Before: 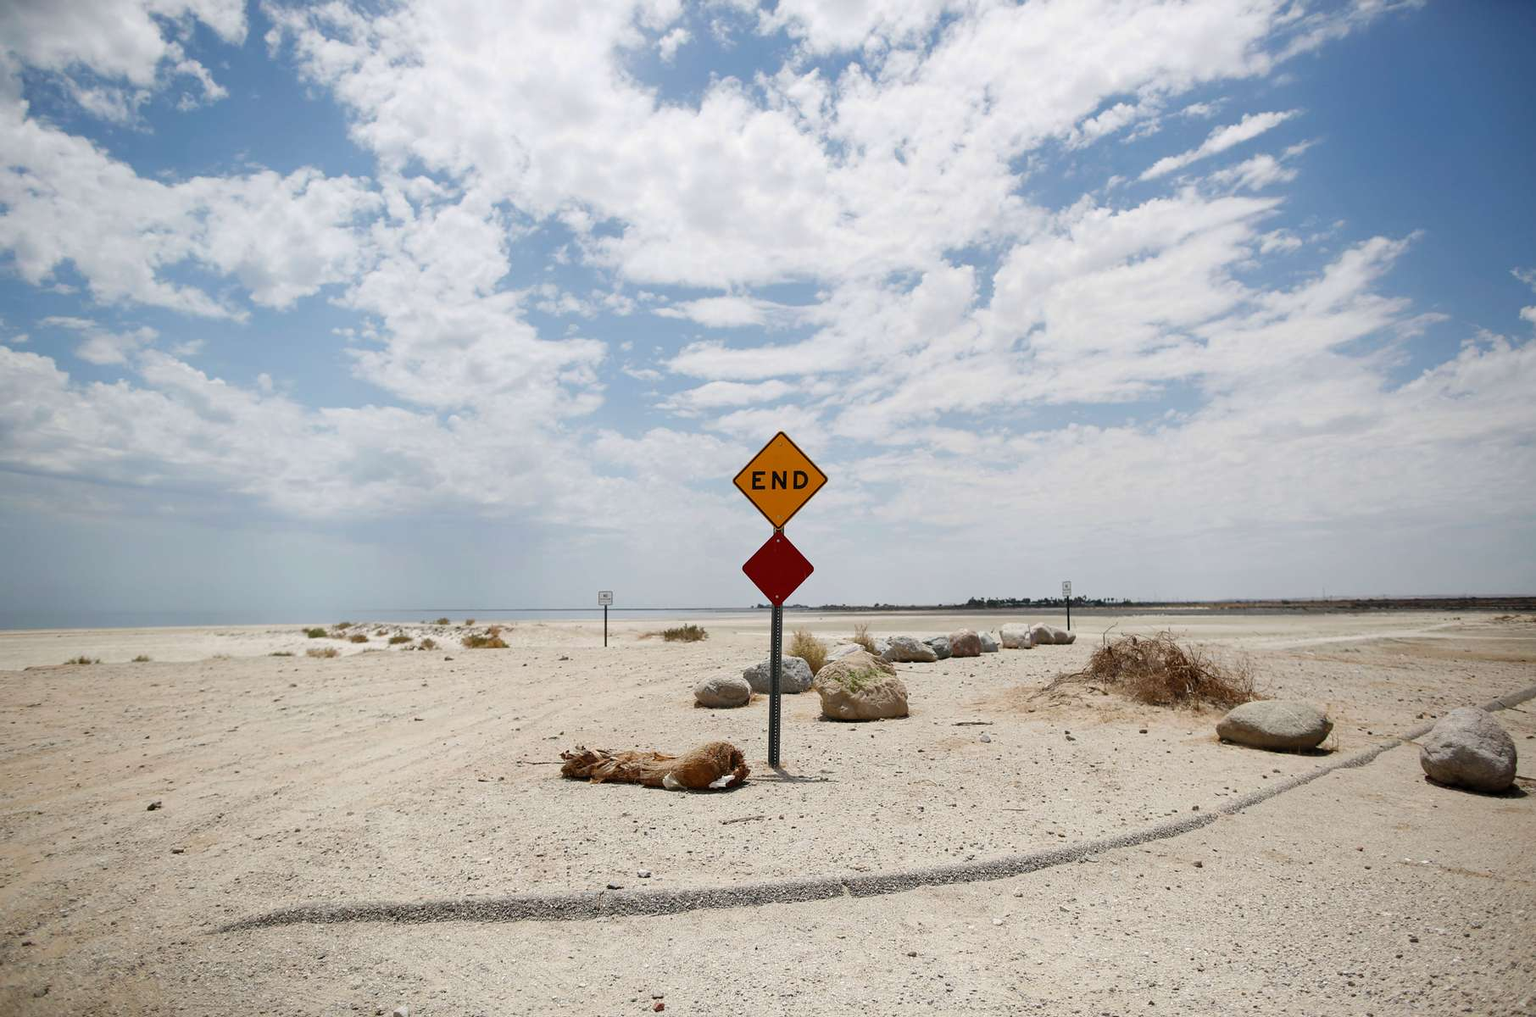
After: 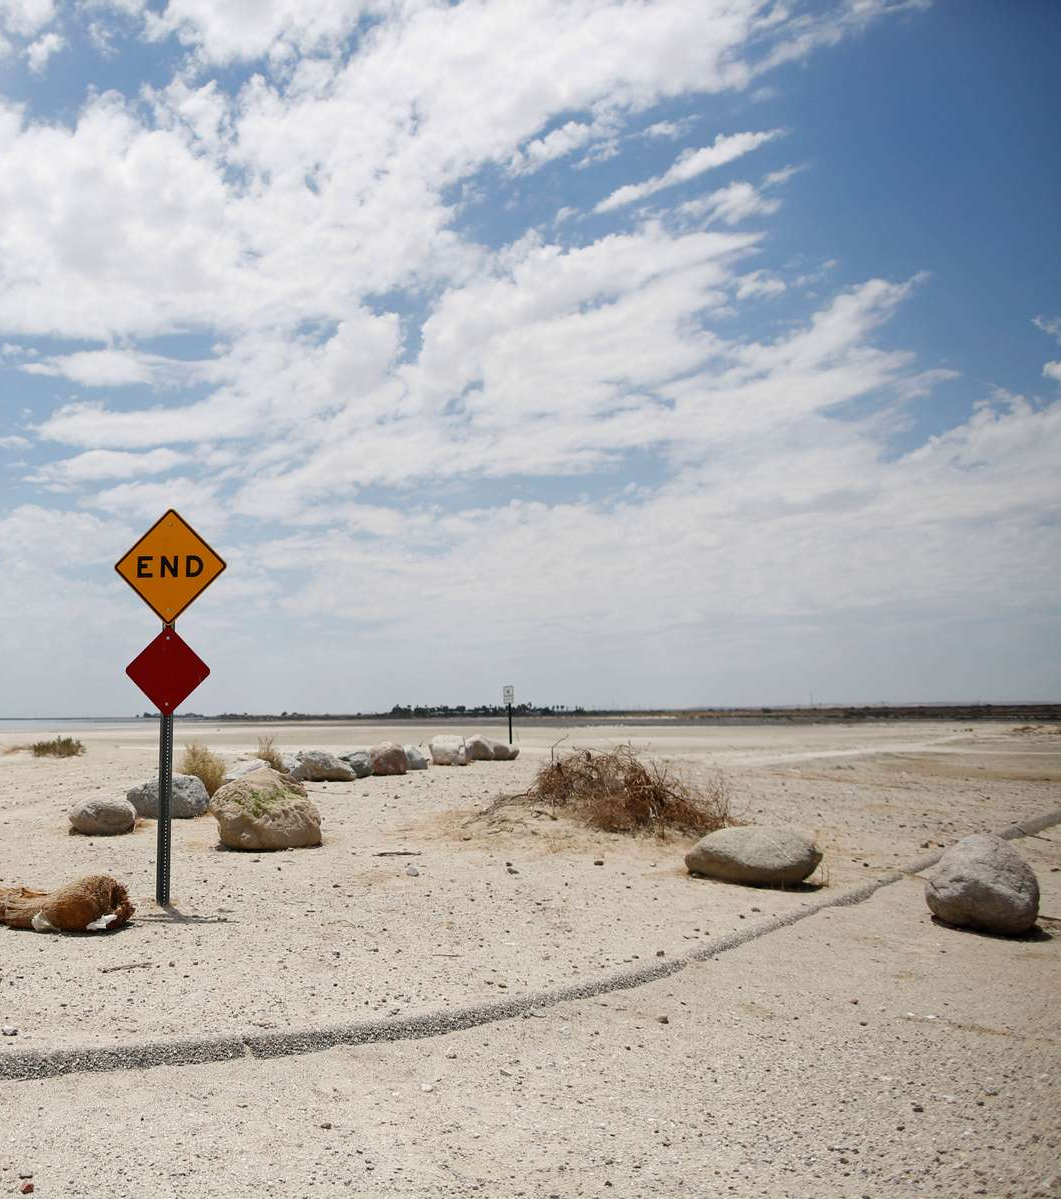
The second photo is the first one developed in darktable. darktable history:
exposure: compensate highlight preservation false
crop: left 41.402%
